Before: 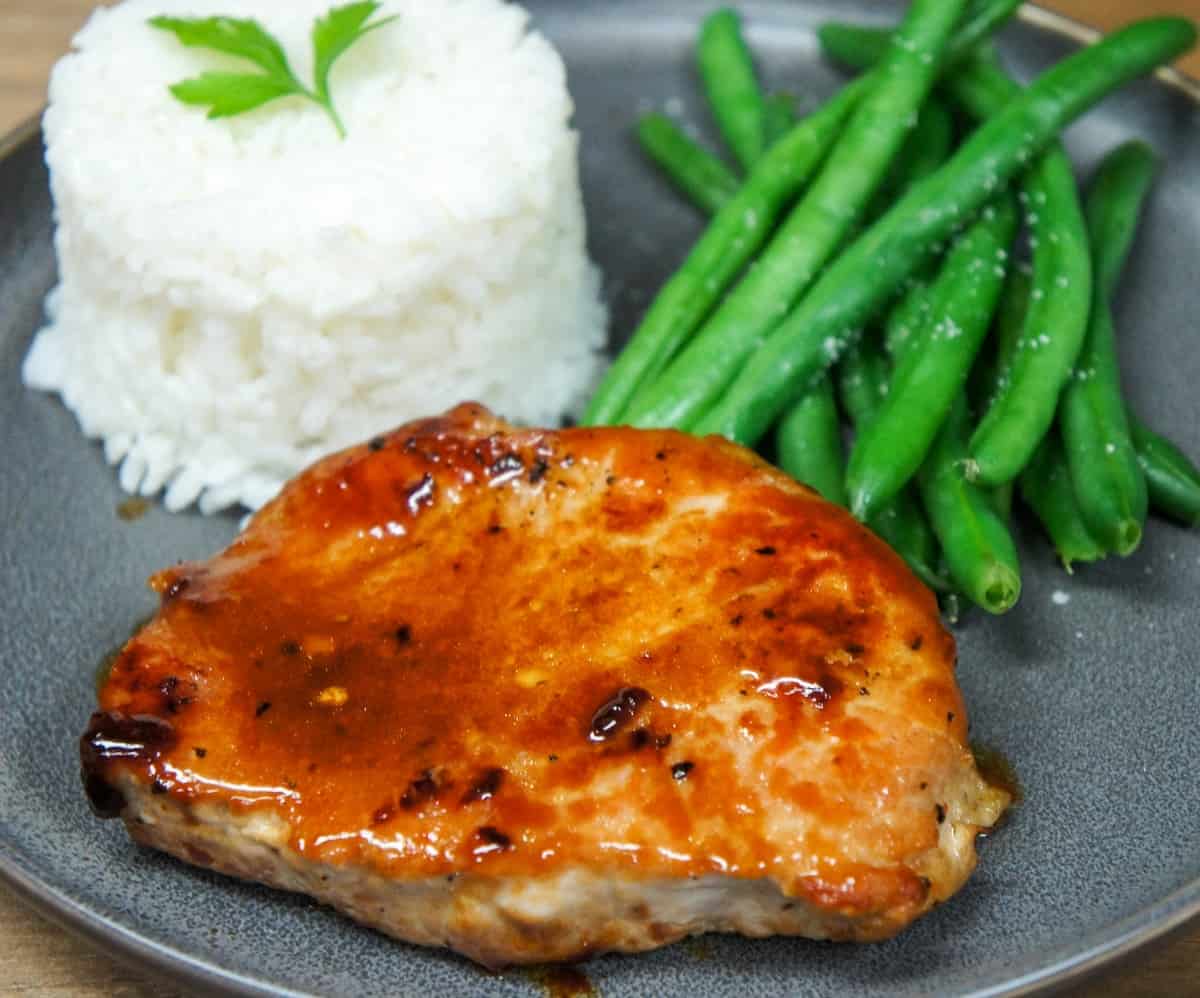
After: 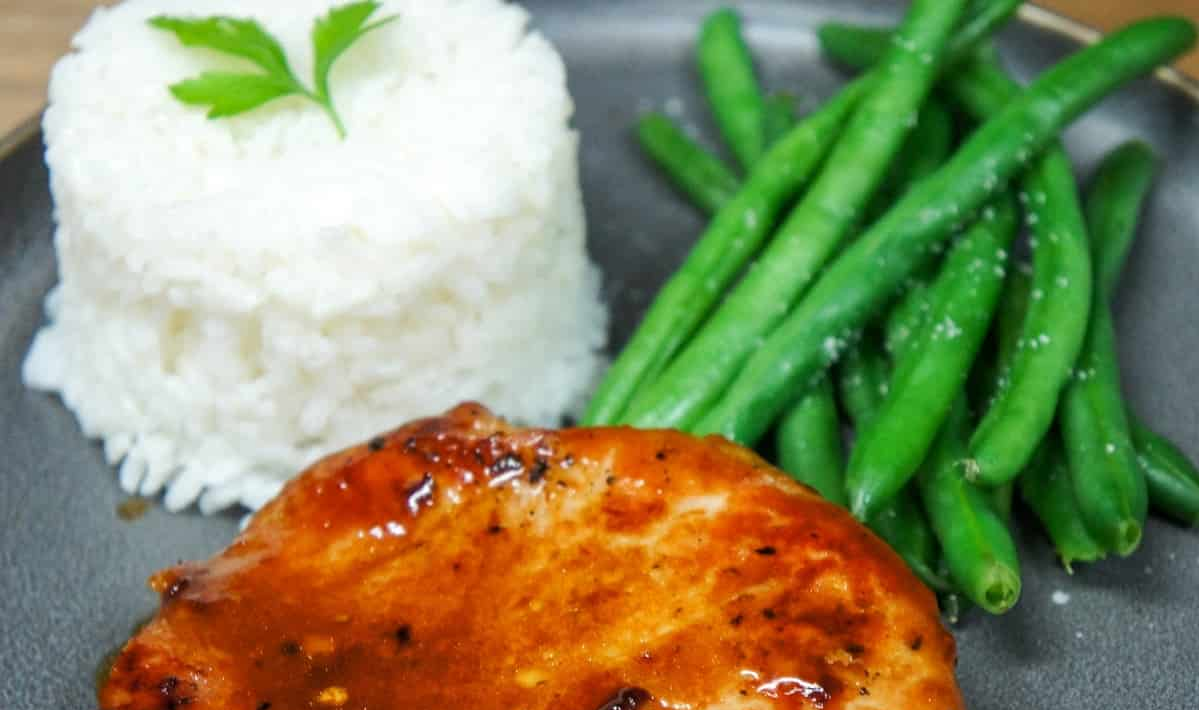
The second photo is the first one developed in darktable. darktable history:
crop: right 0%, bottom 28.761%
tone equalizer: edges refinement/feathering 500, mask exposure compensation -1.57 EV, preserve details no
